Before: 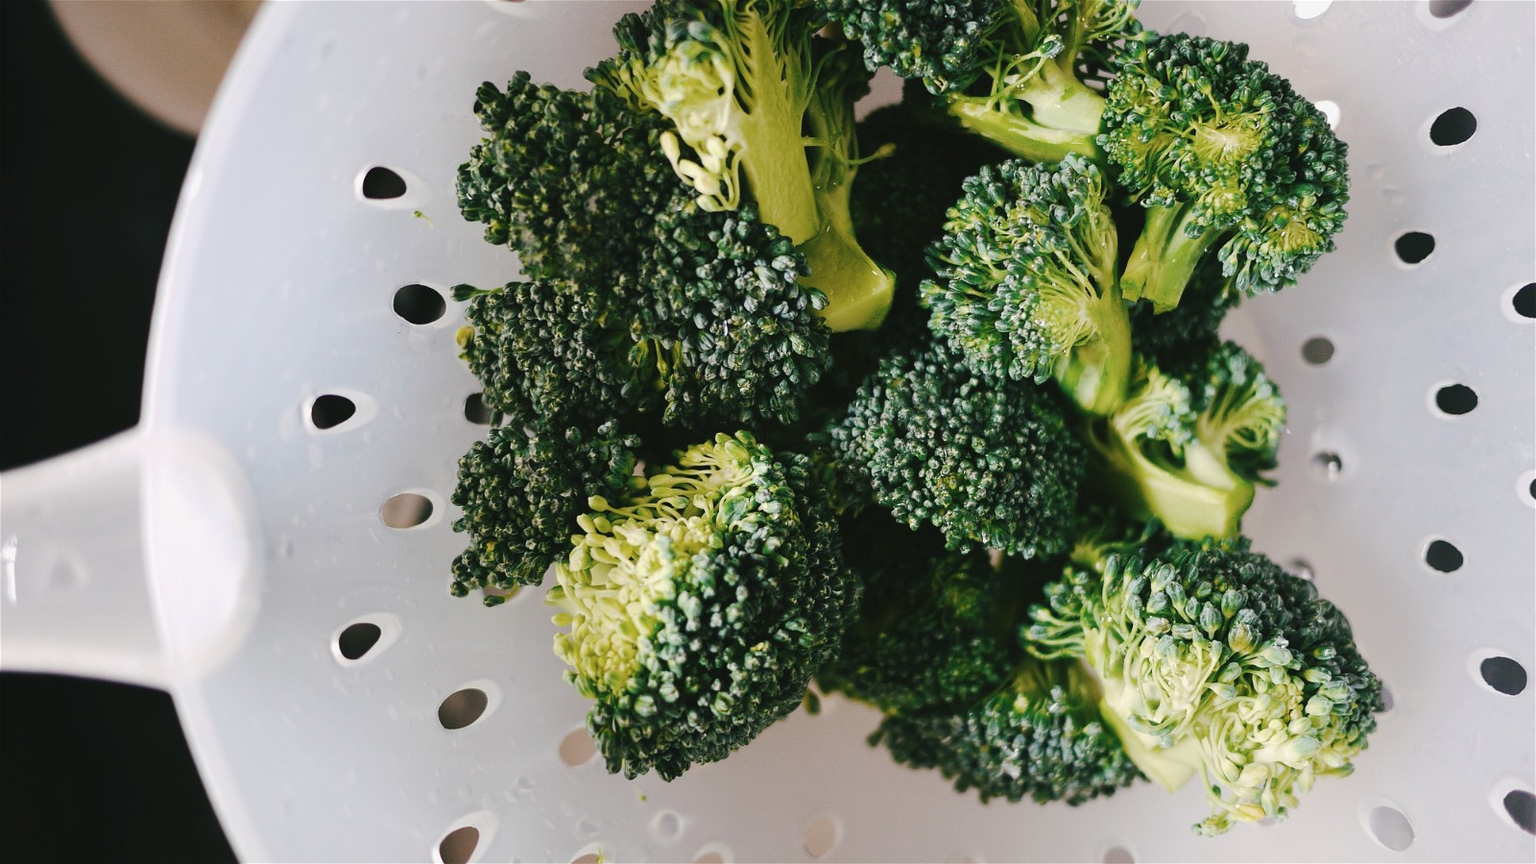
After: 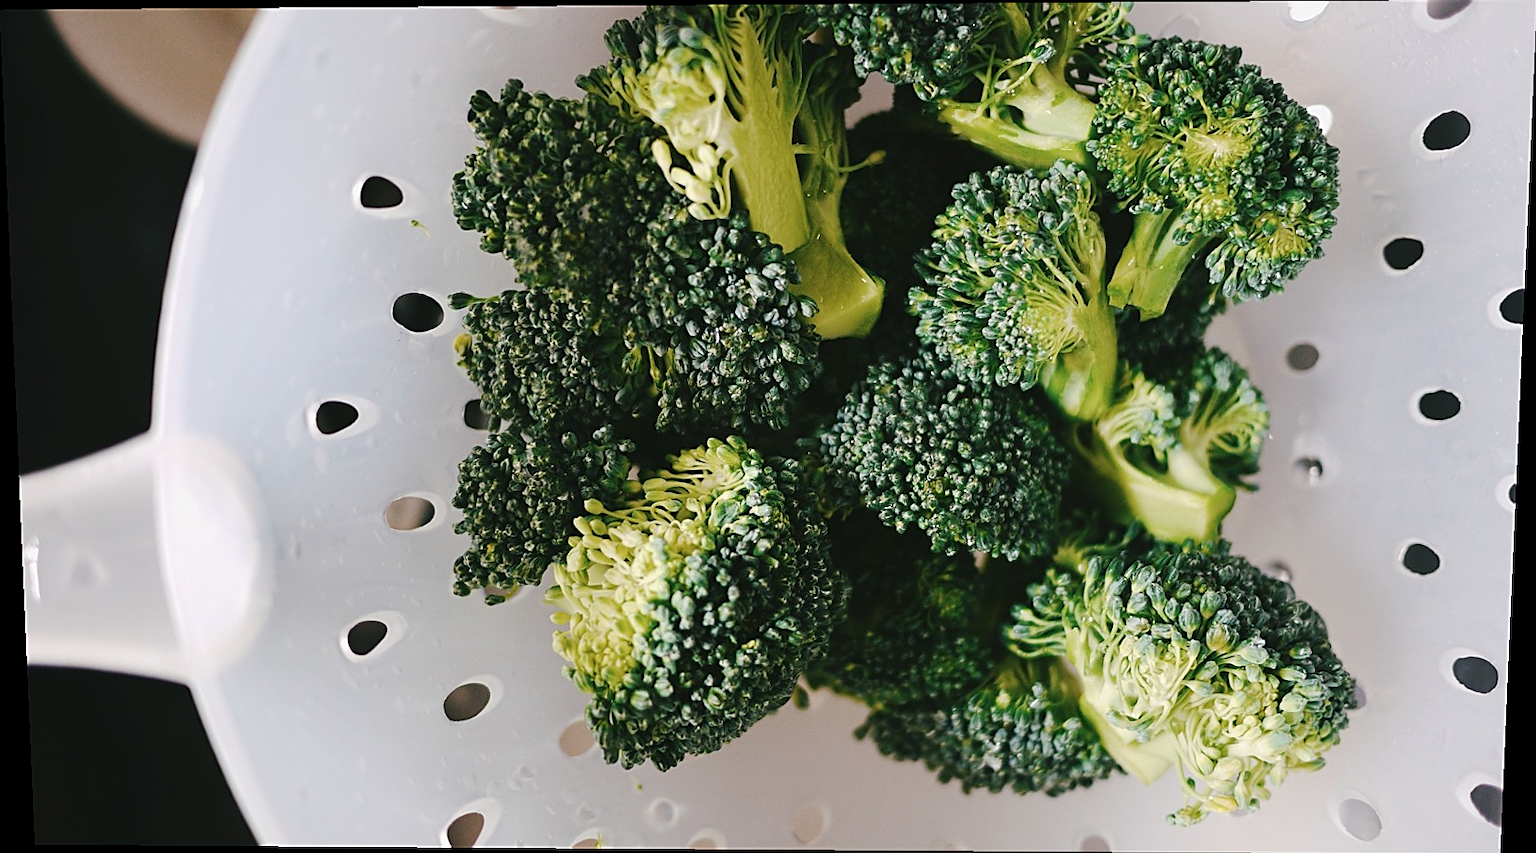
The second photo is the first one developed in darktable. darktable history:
sharpen: on, module defaults
exposure: compensate highlight preservation false
rotate and perspective: lens shift (vertical) 0.048, lens shift (horizontal) -0.024, automatic cropping off
